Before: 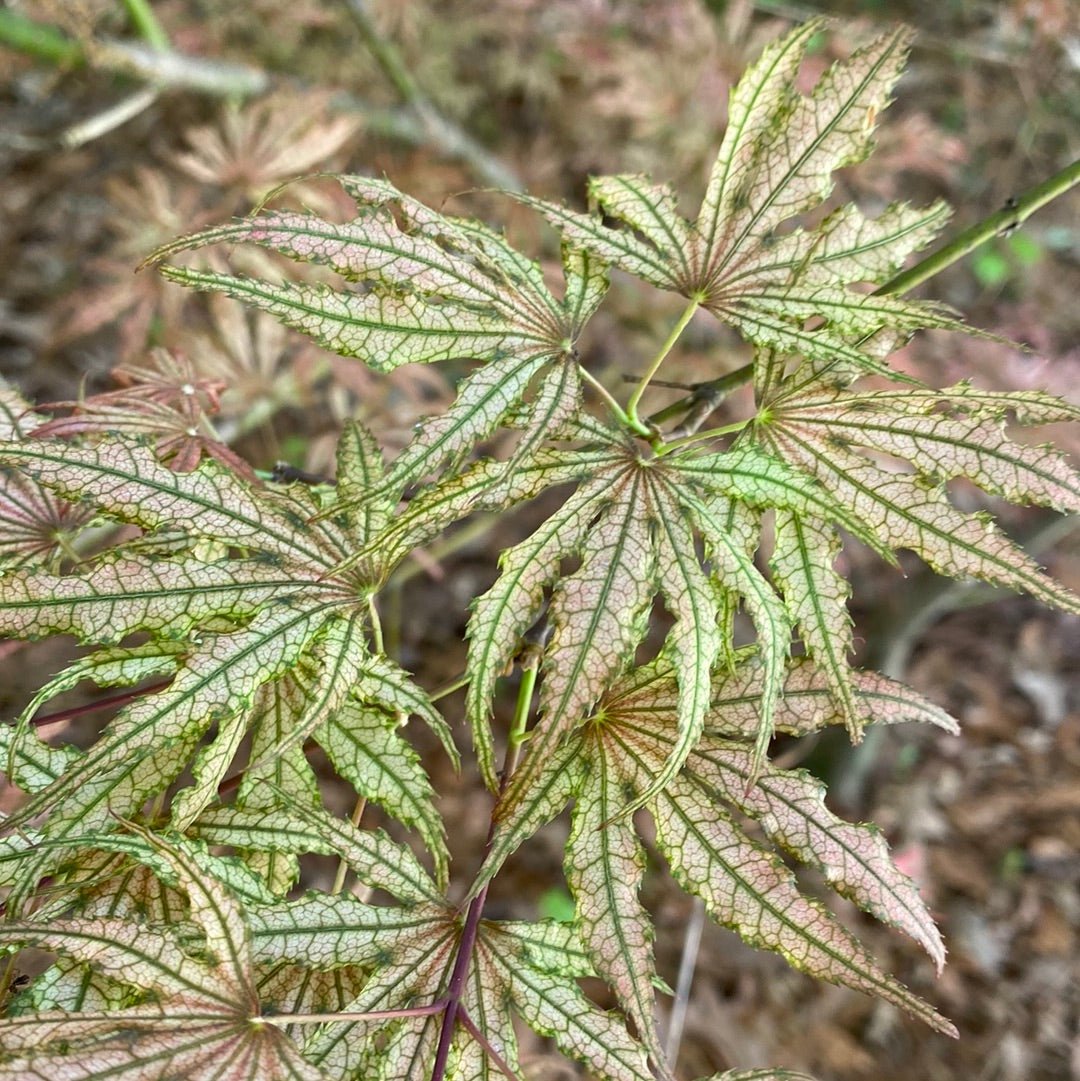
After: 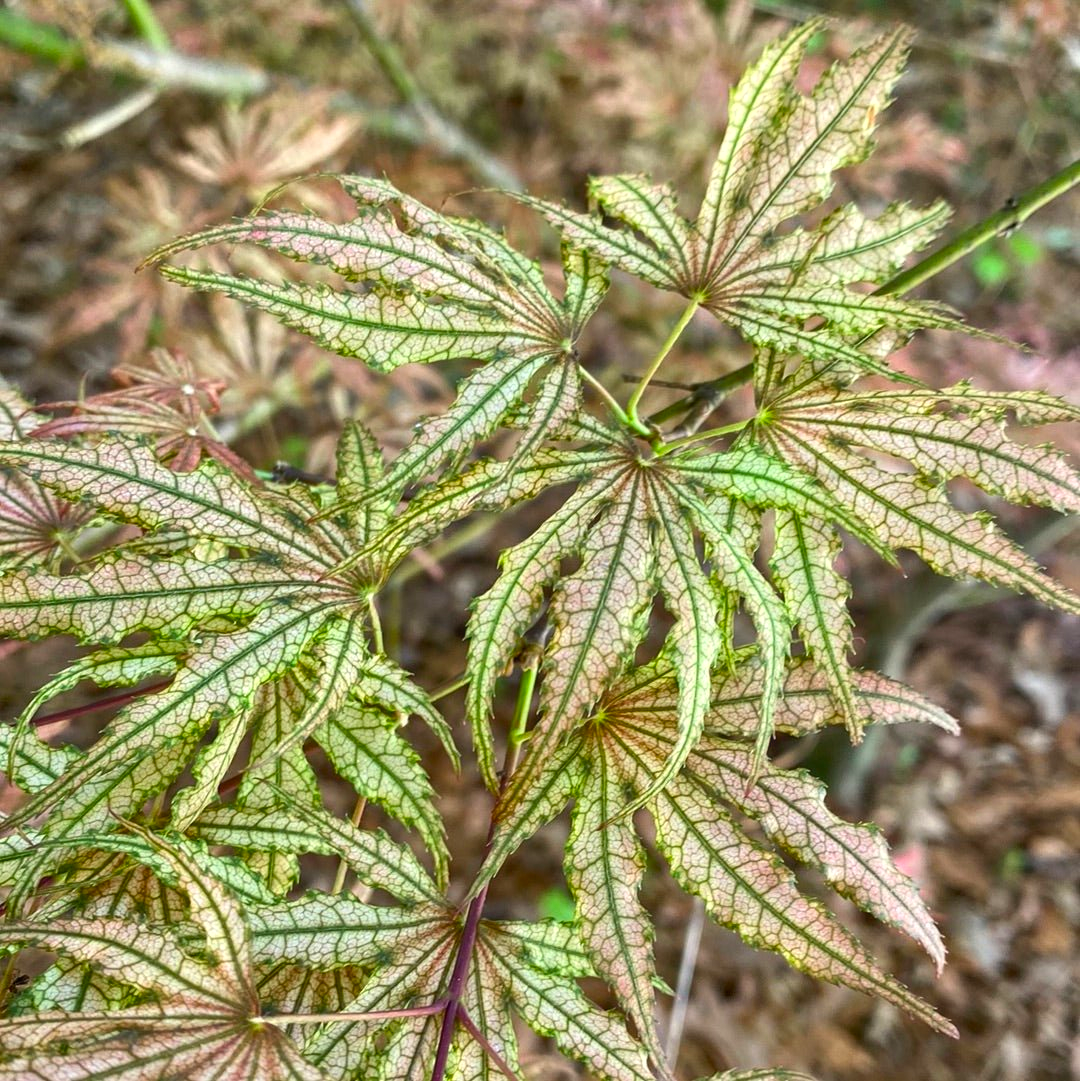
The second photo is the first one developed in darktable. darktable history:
local contrast: detail 110%
contrast brightness saturation: contrast 0.09, saturation 0.28
shadows and highlights: radius 171.16, shadows 27, white point adjustment 3.13, highlights -67.95, soften with gaussian
